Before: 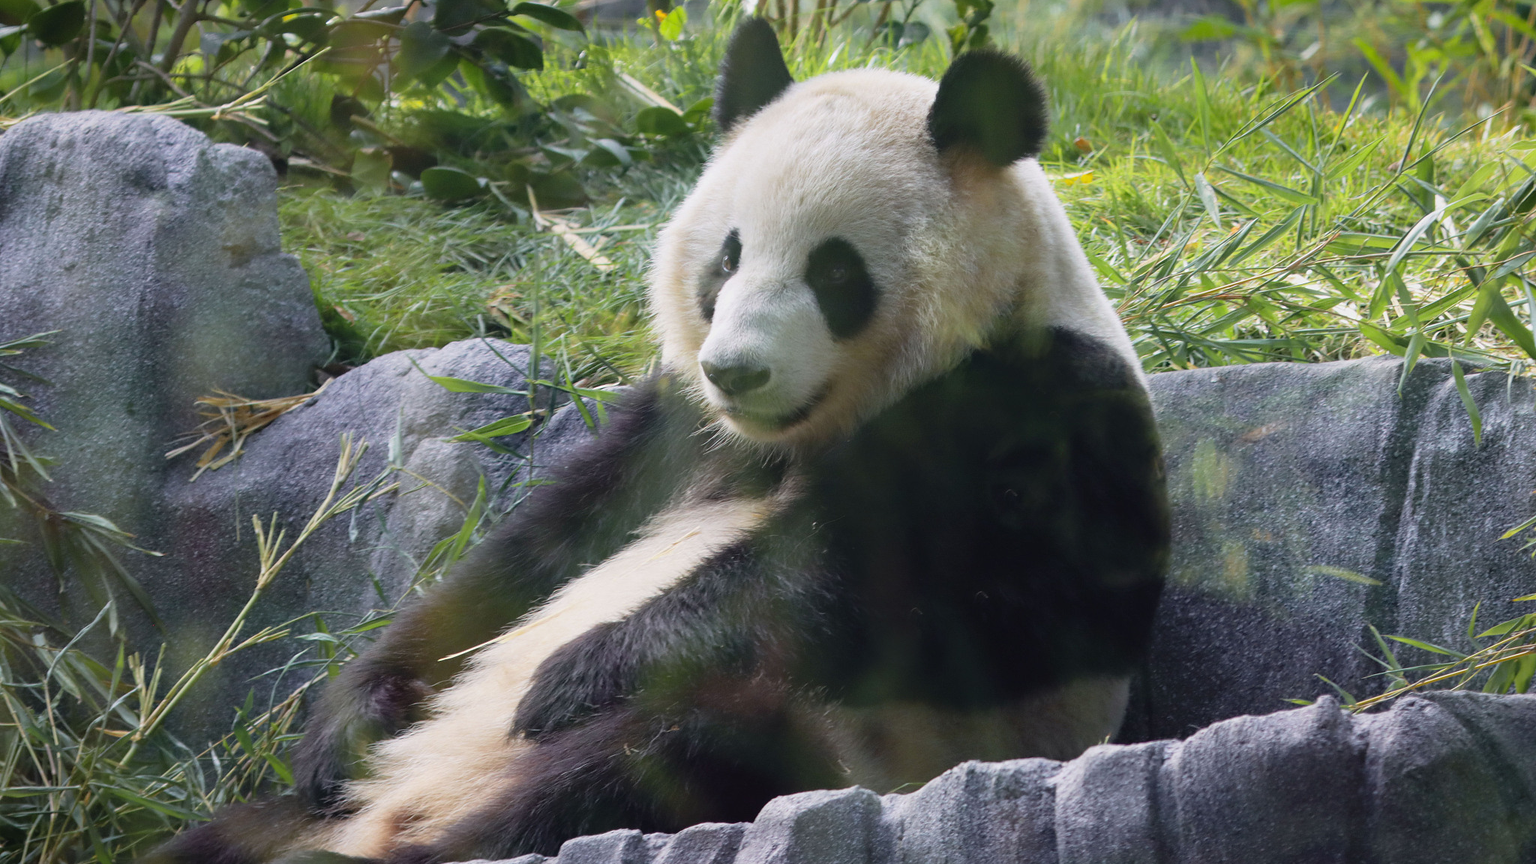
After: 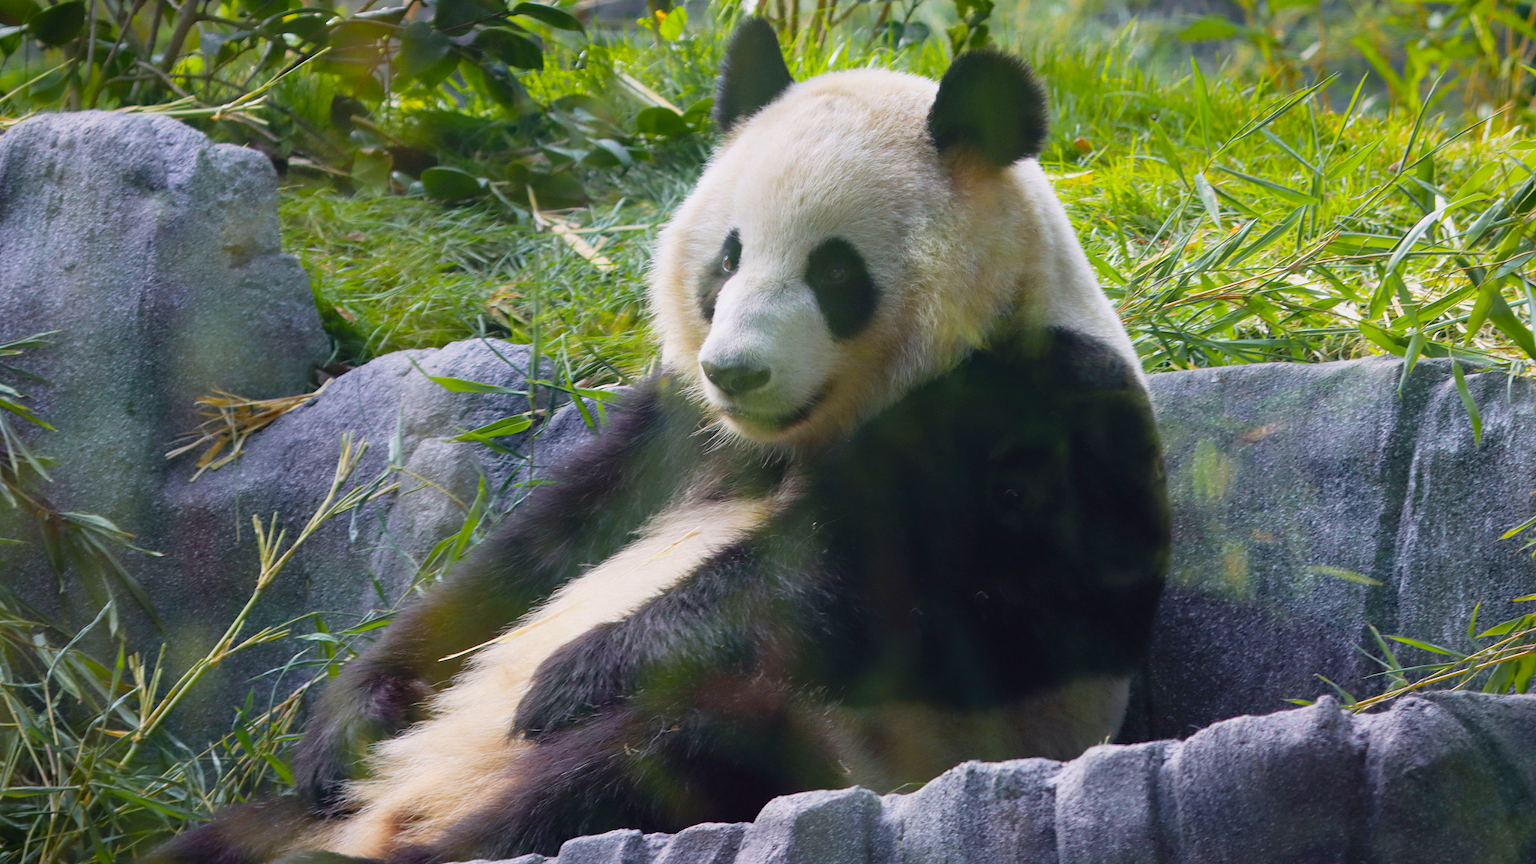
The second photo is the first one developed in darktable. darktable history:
color balance rgb: linear chroma grading › global chroma 1.356%, linear chroma grading › mid-tones -0.968%, perceptual saturation grading › global saturation 31.151%, global vibrance 20%
